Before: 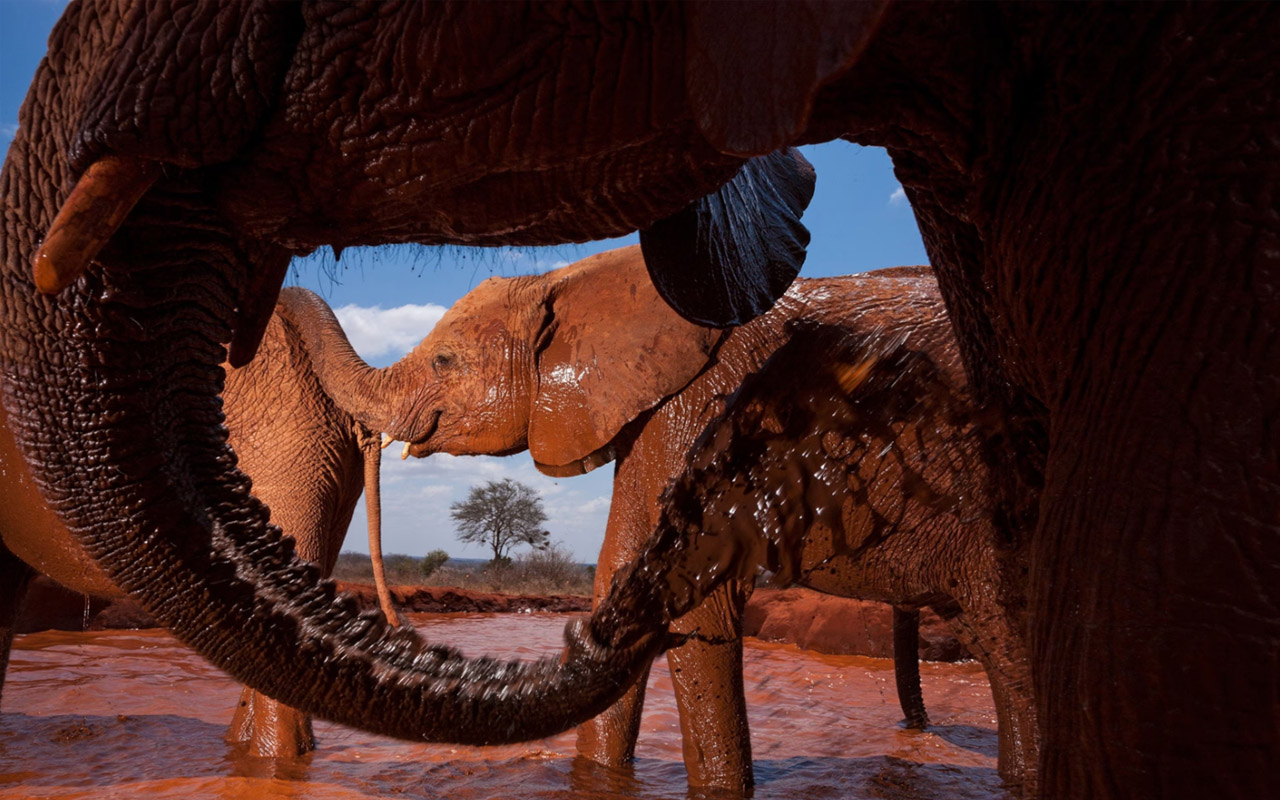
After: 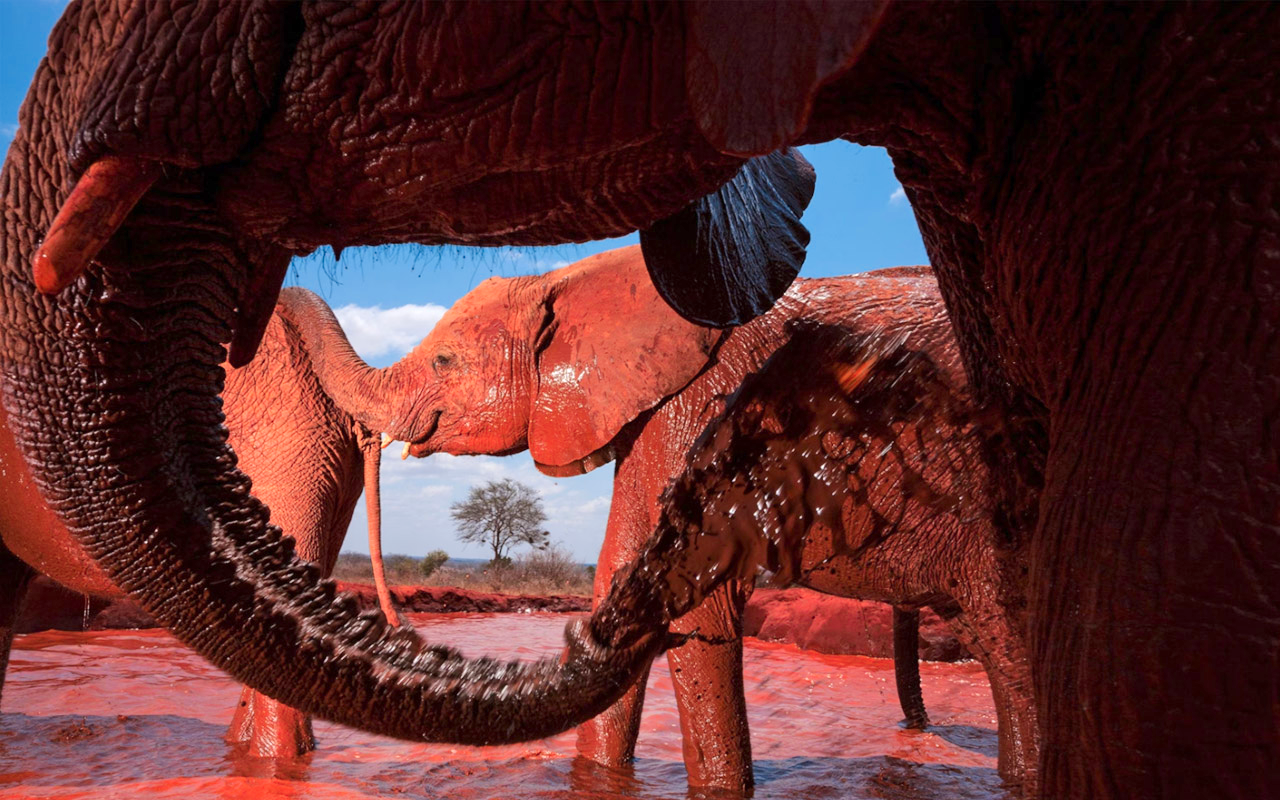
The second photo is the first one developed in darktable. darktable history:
exposure: compensate highlight preservation false
color zones: curves: ch1 [(0.239, 0.552) (0.75, 0.5)]; ch2 [(0.25, 0.462) (0.749, 0.457)]
tone equalizer: -8 EV 1.01 EV, -7 EV 1.02 EV, -6 EV 0.967 EV, -5 EV 1 EV, -4 EV 1.03 EV, -3 EV 0.748 EV, -2 EV 0.484 EV, -1 EV 0.239 EV, edges refinement/feathering 500, mask exposure compensation -1.57 EV, preserve details no
